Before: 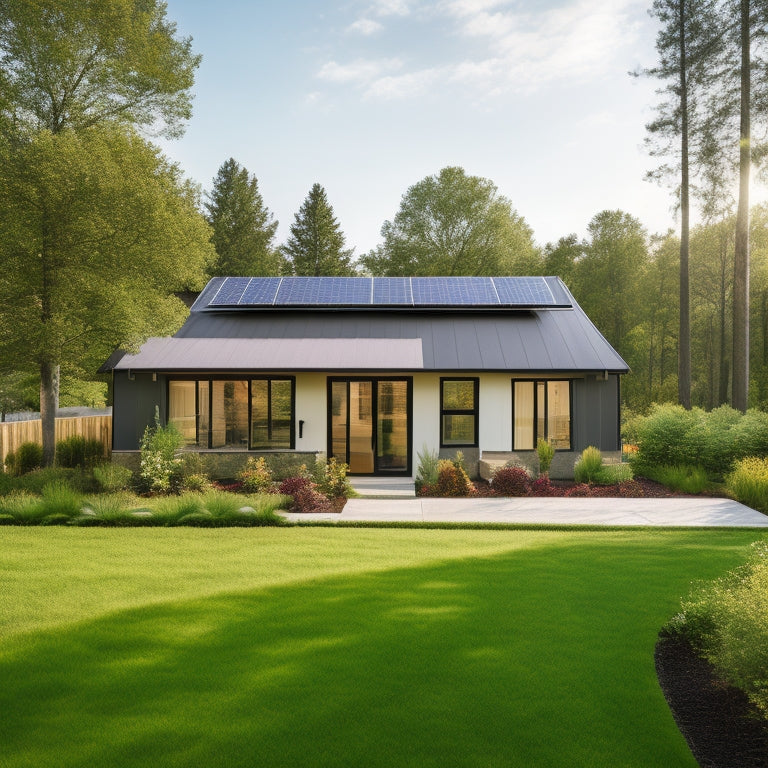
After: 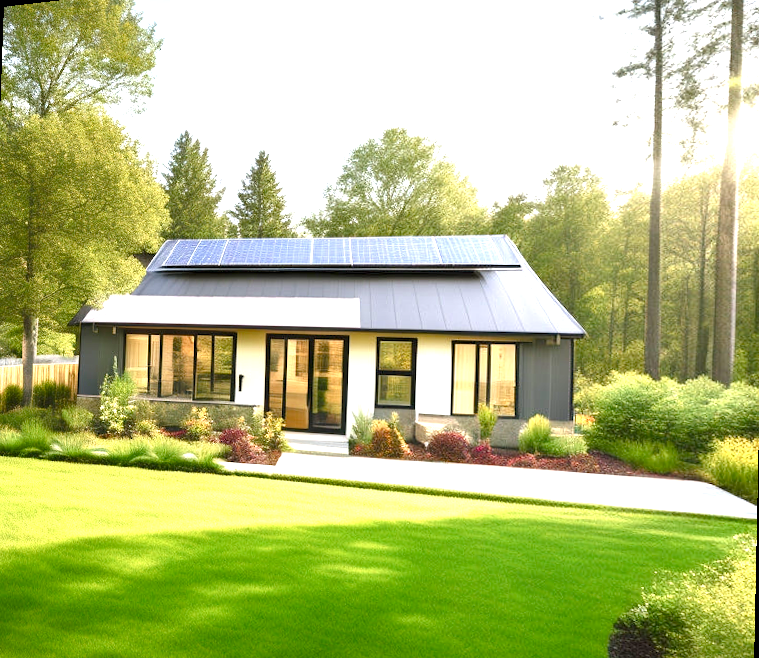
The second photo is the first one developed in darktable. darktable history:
color balance rgb: perceptual saturation grading › global saturation 20%, perceptual saturation grading › highlights -25%, perceptual saturation grading › shadows 25%
exposure: black level correction 0, exposure 1.388 EV, compensate exposure bias true, compensate highlight preservation false
contrast equalizer: octaves 7, y [[0.6 ×6], [0.55 ×6], [0 ×6], [0 ×6], [0 ×6]], mix 0.15
rotate and perspective: rotation 1.69°, lens shift (vertical) -0.023, lens shift (horizontal) -0.291, crop left 0.025, crop right 0.988, crop top 0.092, crop bottom 0.842
